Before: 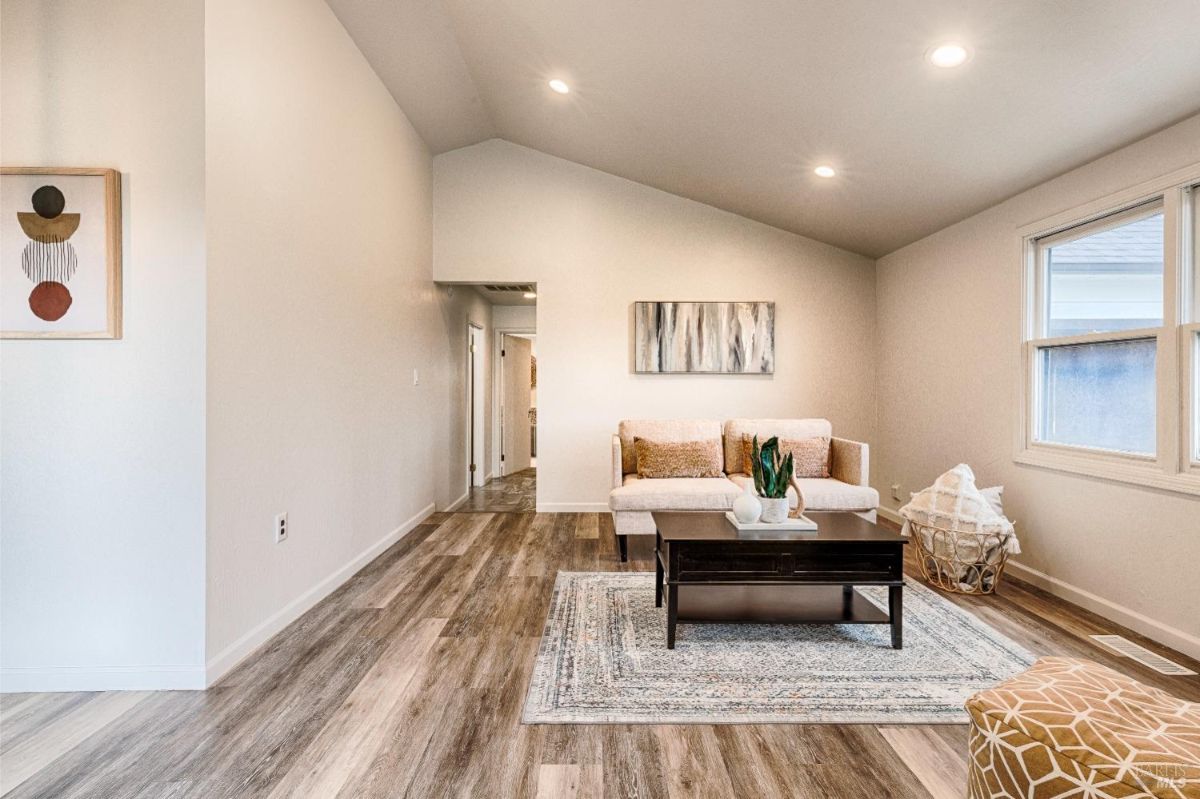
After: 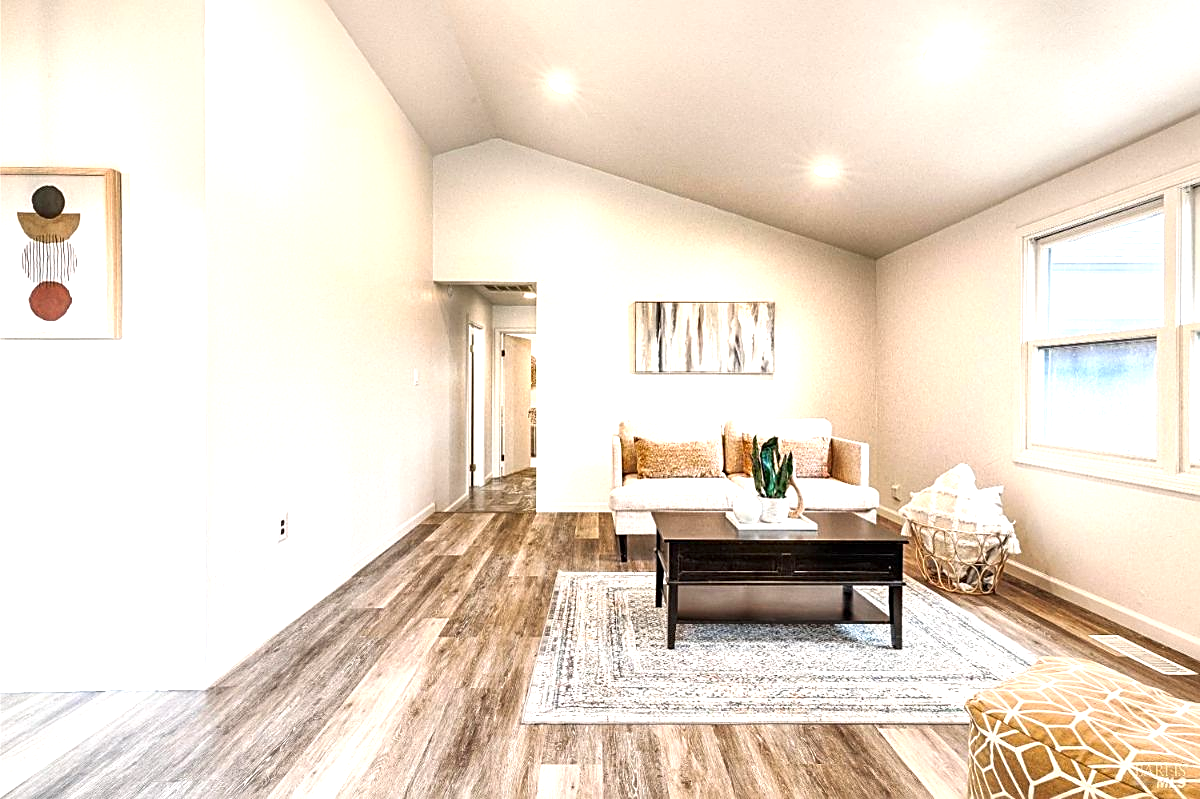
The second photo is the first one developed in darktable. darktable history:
exposure: black level correction 0, exposure 0.9 EV, compensate exposure bias true, compensate highlight preservation false
sharpen: on, module defaults
